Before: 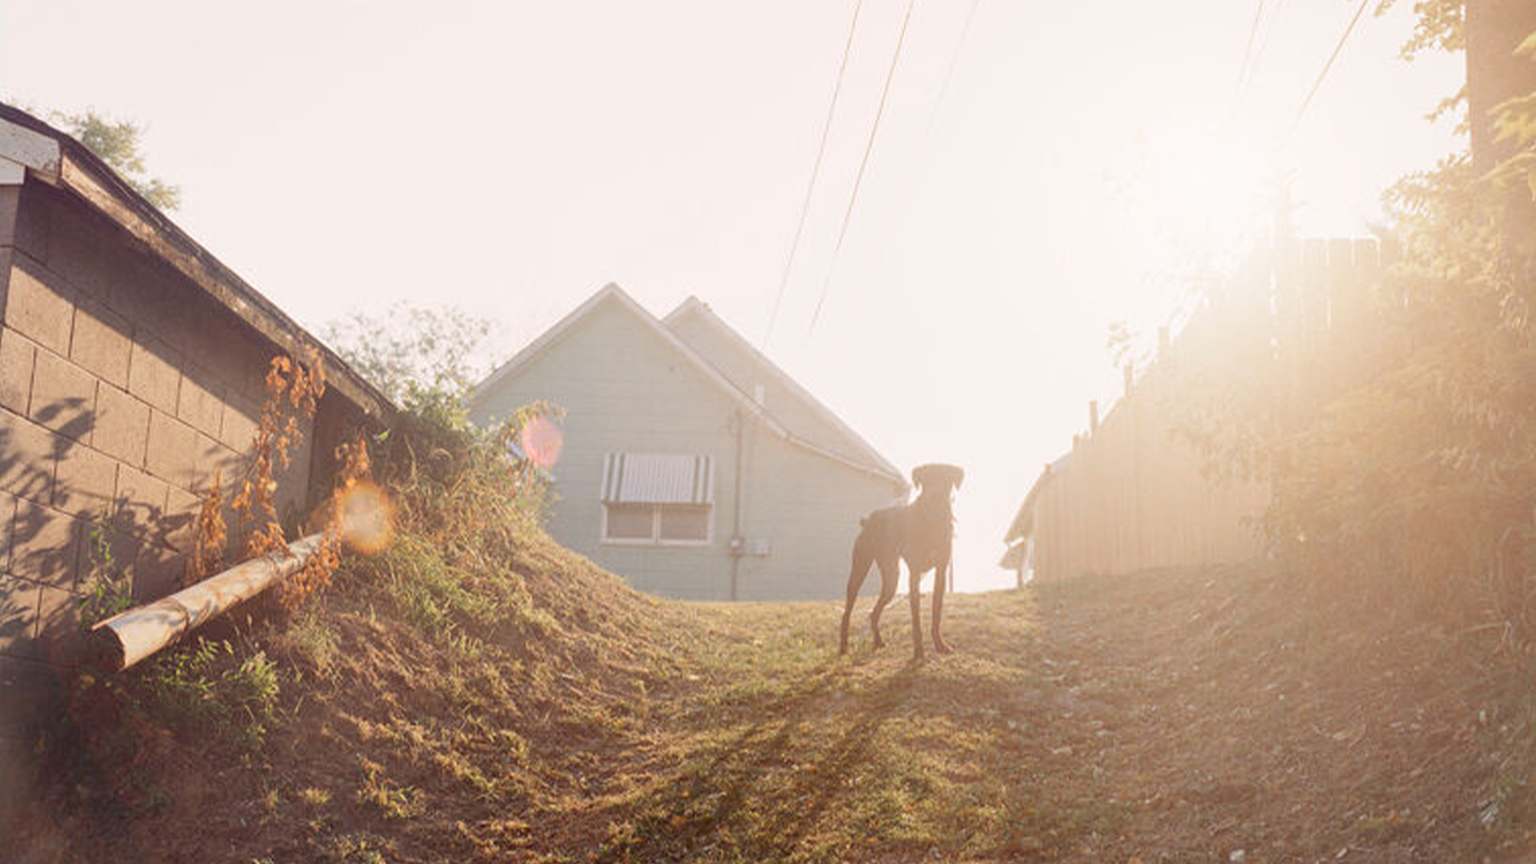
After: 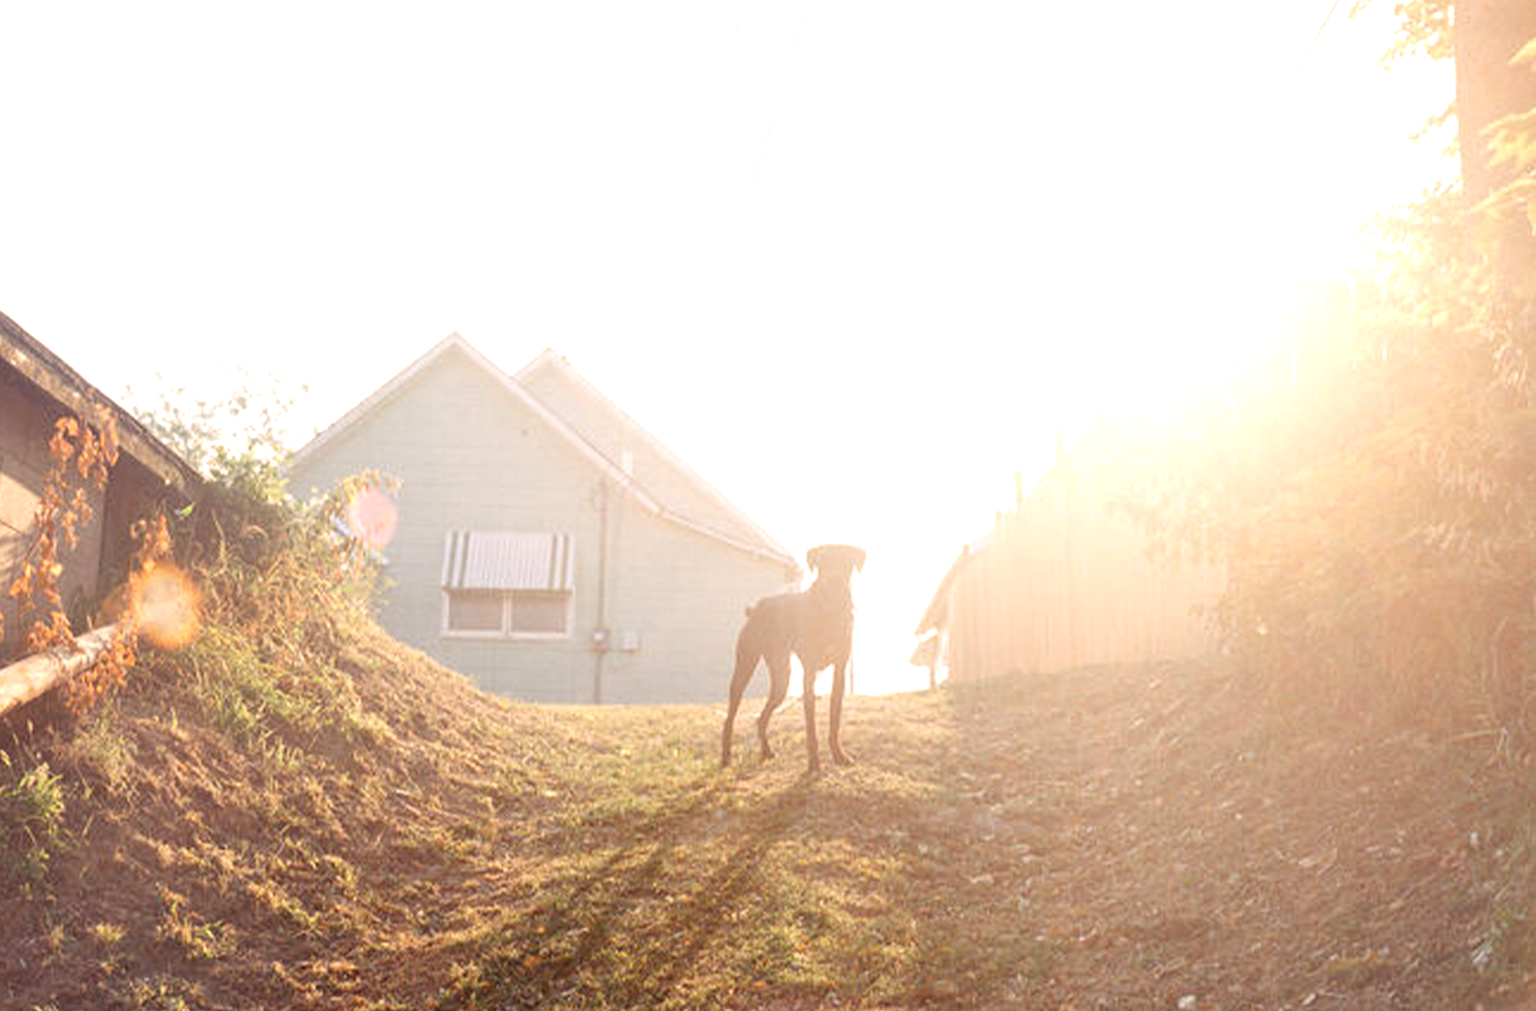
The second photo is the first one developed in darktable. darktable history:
exposure: exposure 0.6 EV, compensate highlight preservation false
crop and rotate: left 14.584%
